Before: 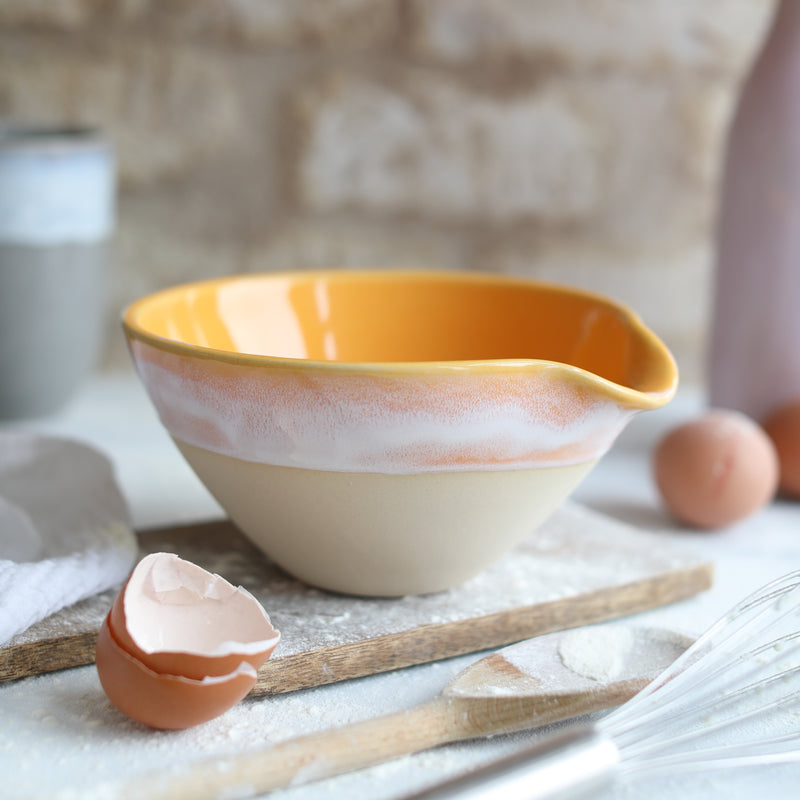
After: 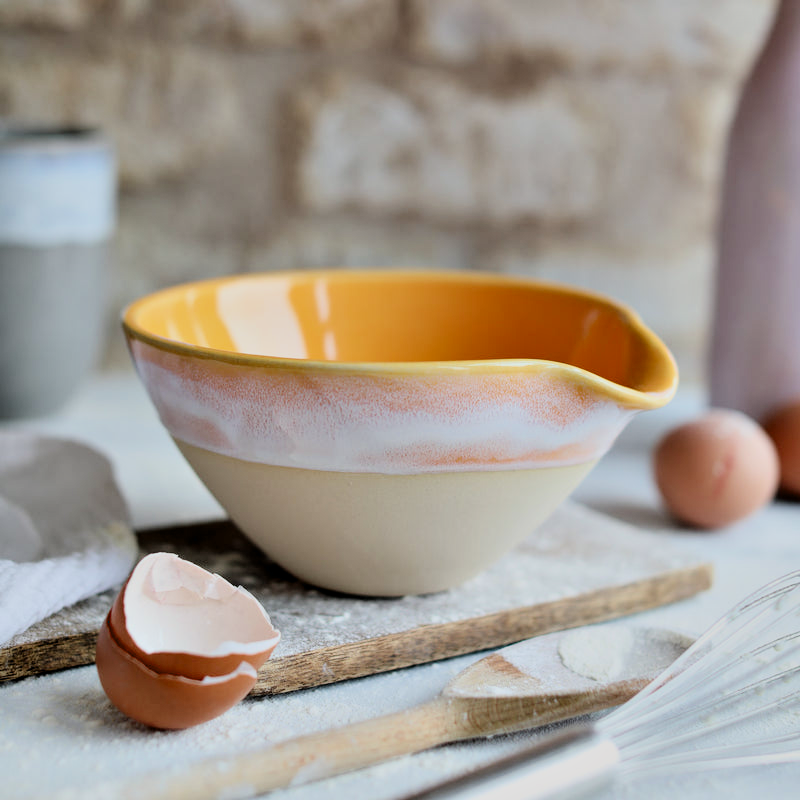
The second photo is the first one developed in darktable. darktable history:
contrast equalizer: octaves 7, y [[0.627 ×6], [0.563 ×6], [0 ×6], [0 ×6], [0 ×6]]
filmic rgb: black relative exposure -7.65 EV, white relative exposure 4.56 EV, hardness 3.61, color science v6 (2022)
